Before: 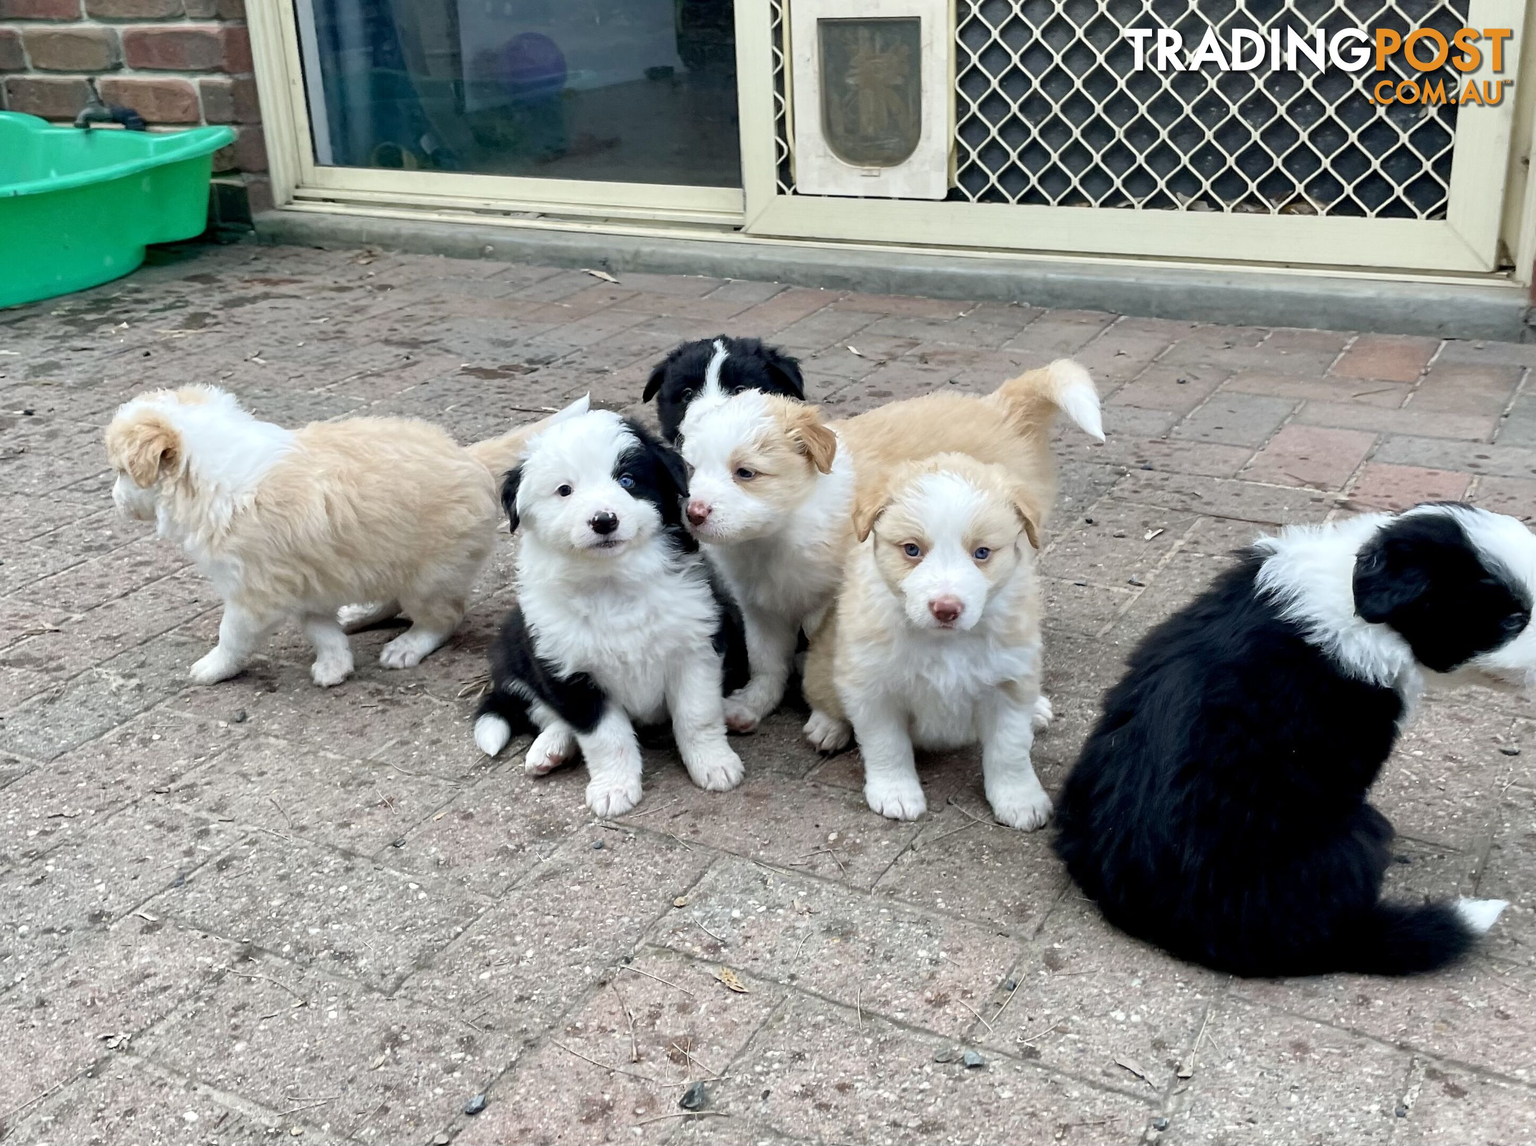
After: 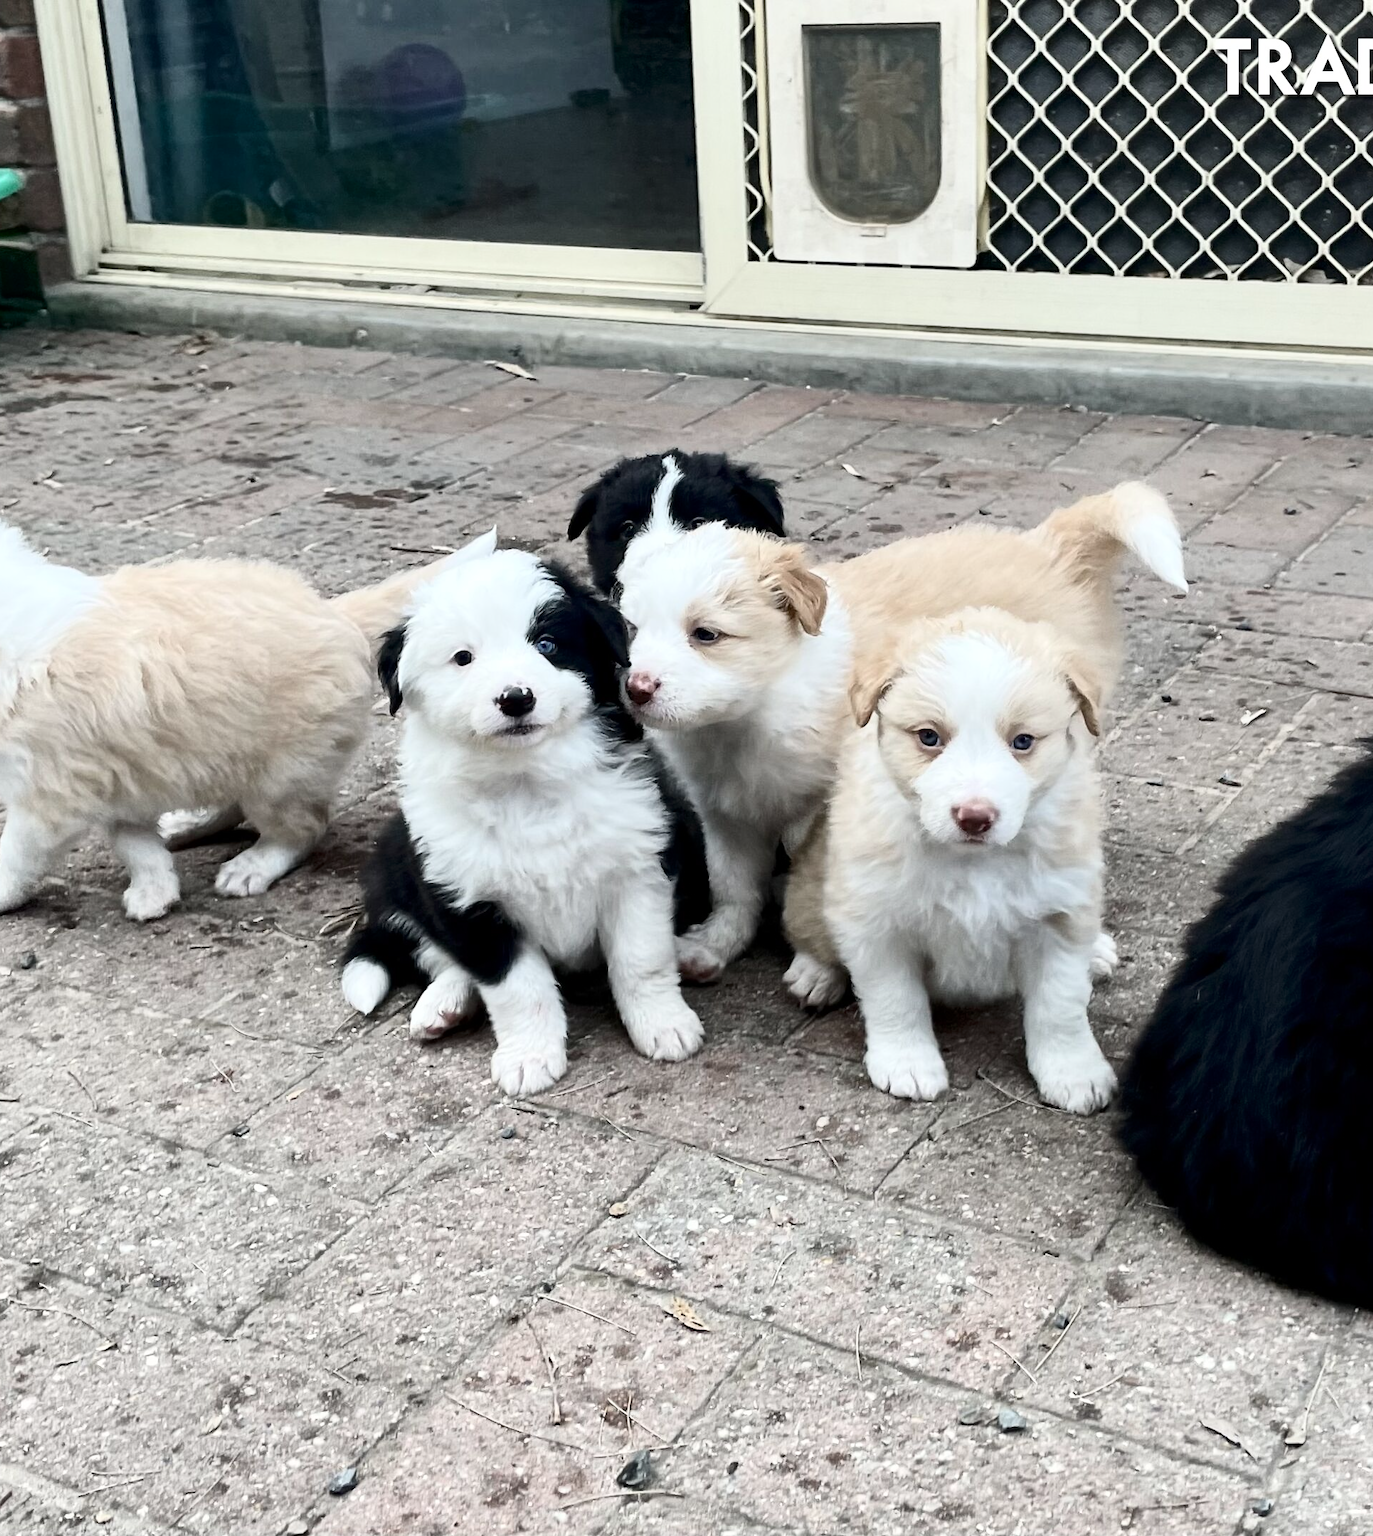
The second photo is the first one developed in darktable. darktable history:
crop and rotate: left 14.301%, right 19.027%
contrast brightness saturation: contrast 0.248, saturation -0.314
